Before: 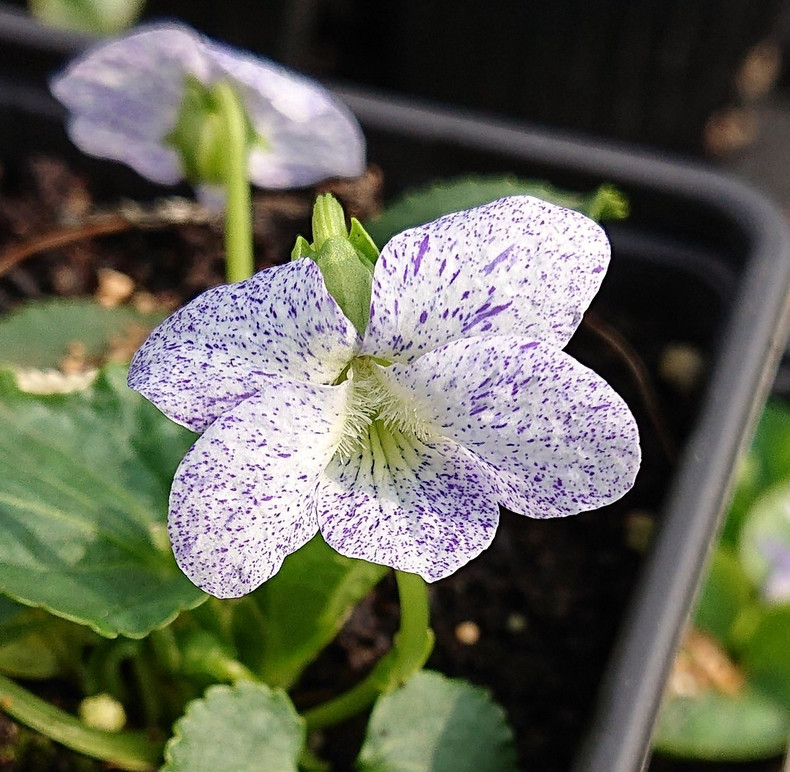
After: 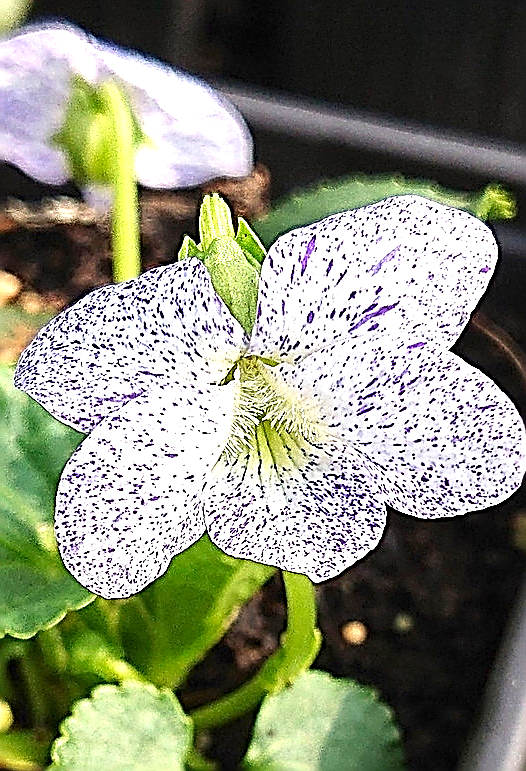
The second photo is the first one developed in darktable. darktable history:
sharpen: amount 1.989
exposure: black level correction 0, exposure 1.102 EV, compensate highlight preservation false
color correction: highlights b* 0.049, saturation 1.06
crop and rotate: left 14.41%, right 18.948%
